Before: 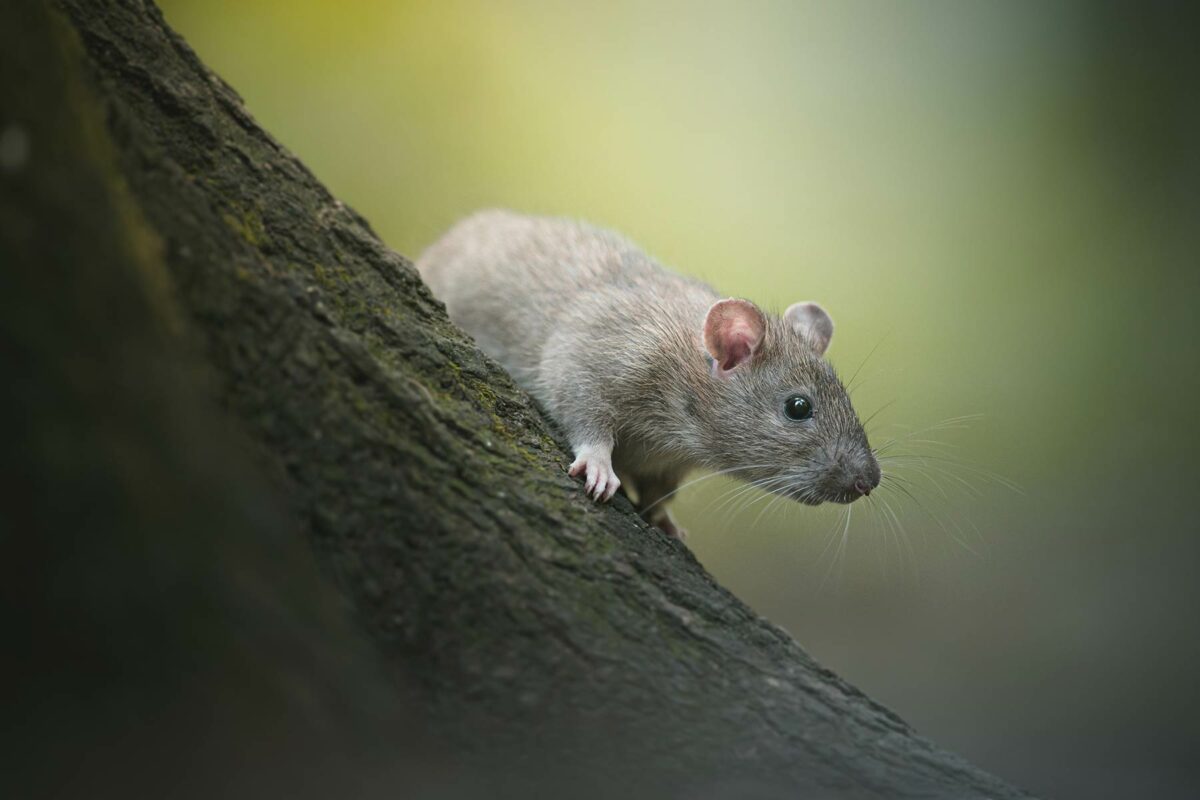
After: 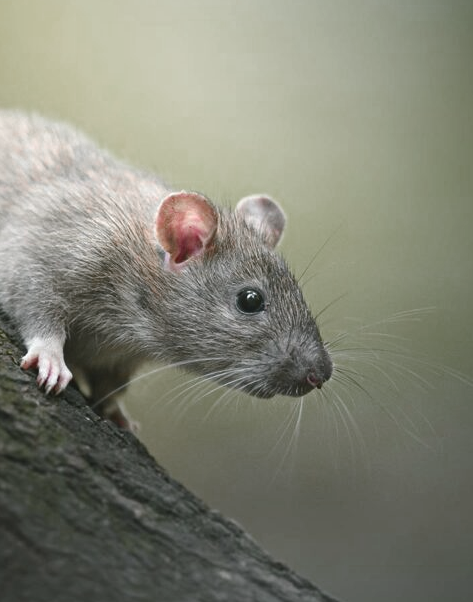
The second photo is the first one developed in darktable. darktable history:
exposure: exposure 0.566 EV, compensate highlight preservation false
color zones: curves: ch0 [(0, 0.48) (0.209, 0.398) (0.305, 0.332) (0.429, 0.493) (0.571, 0.5) (0.714, 0.5) (0.857, 0.5) (1, 0.48)]; ch1 [(0, 0.736) (0.143, 0.625) (0.225, 0.371) (0.429, 0.256) (0.571, 0.241) (0.714, 0.213) (0.857, 0.48) (1, 0.736)]; ch2 [(0, 0.448) (0.143, 0.498) (0.286, 0.5) (0.429, 0.5) (0.571, 0.5) (0.714, 0.5) (0.857, 0.5) (1, 0.448)]
crop: left 45.721%, top 13.393%, right 14.118%, bottom 10.01%
color balance rgb: shadows lift › luminance -10%, shadows lift › chroma 1%, shadows lift › hue 113°, power › luminance -15%, highlights gain › chroma 0.2%, highlights gain › hue 333°, global offset › luminance 0.5%, perceptual saturation grading › global saturation 20%, perceptual saturation grading › highlights -50%, perceptual saturation grading › shadows 25%, contrast -10%
